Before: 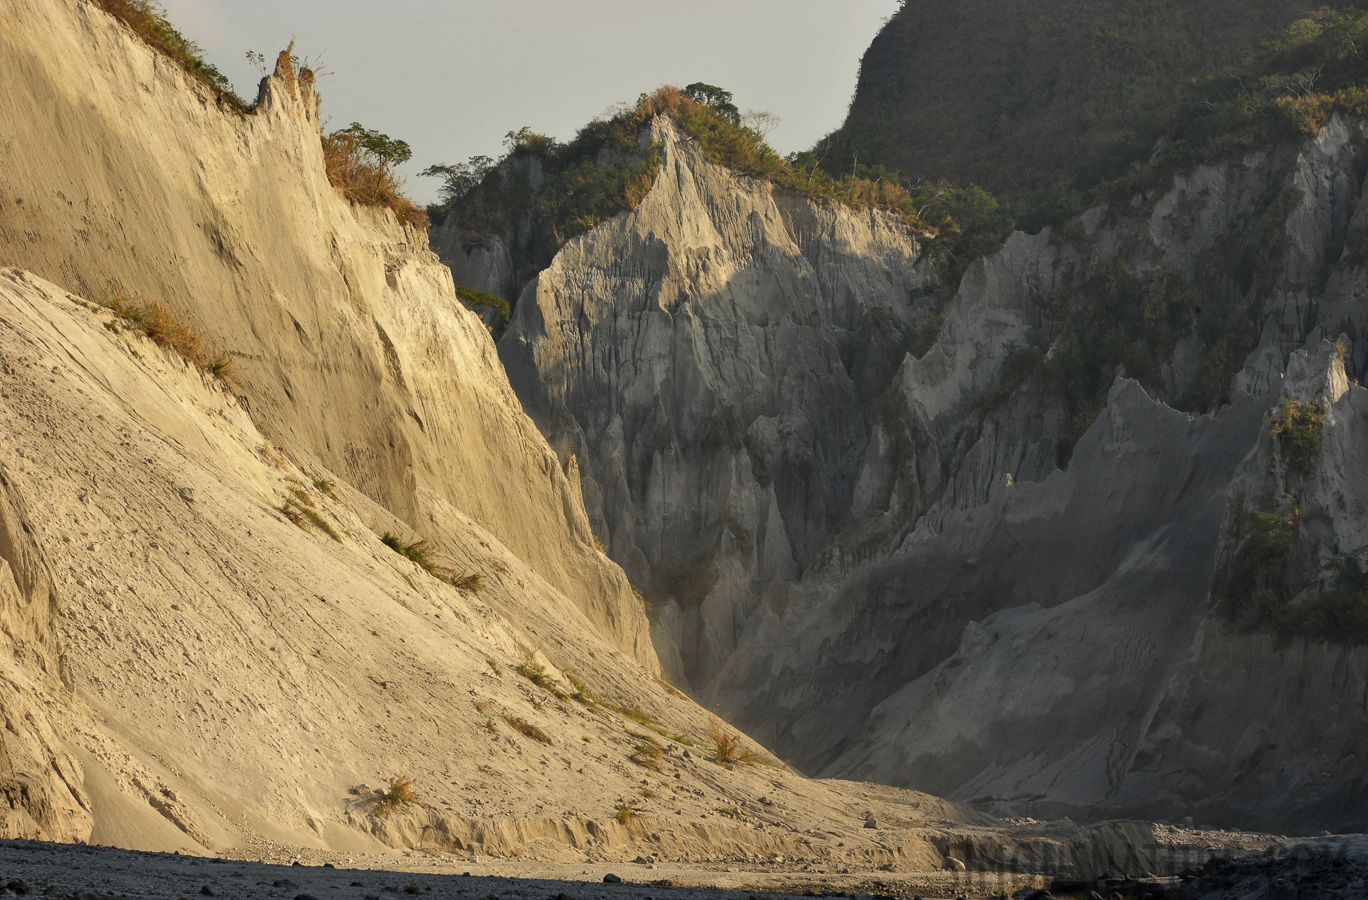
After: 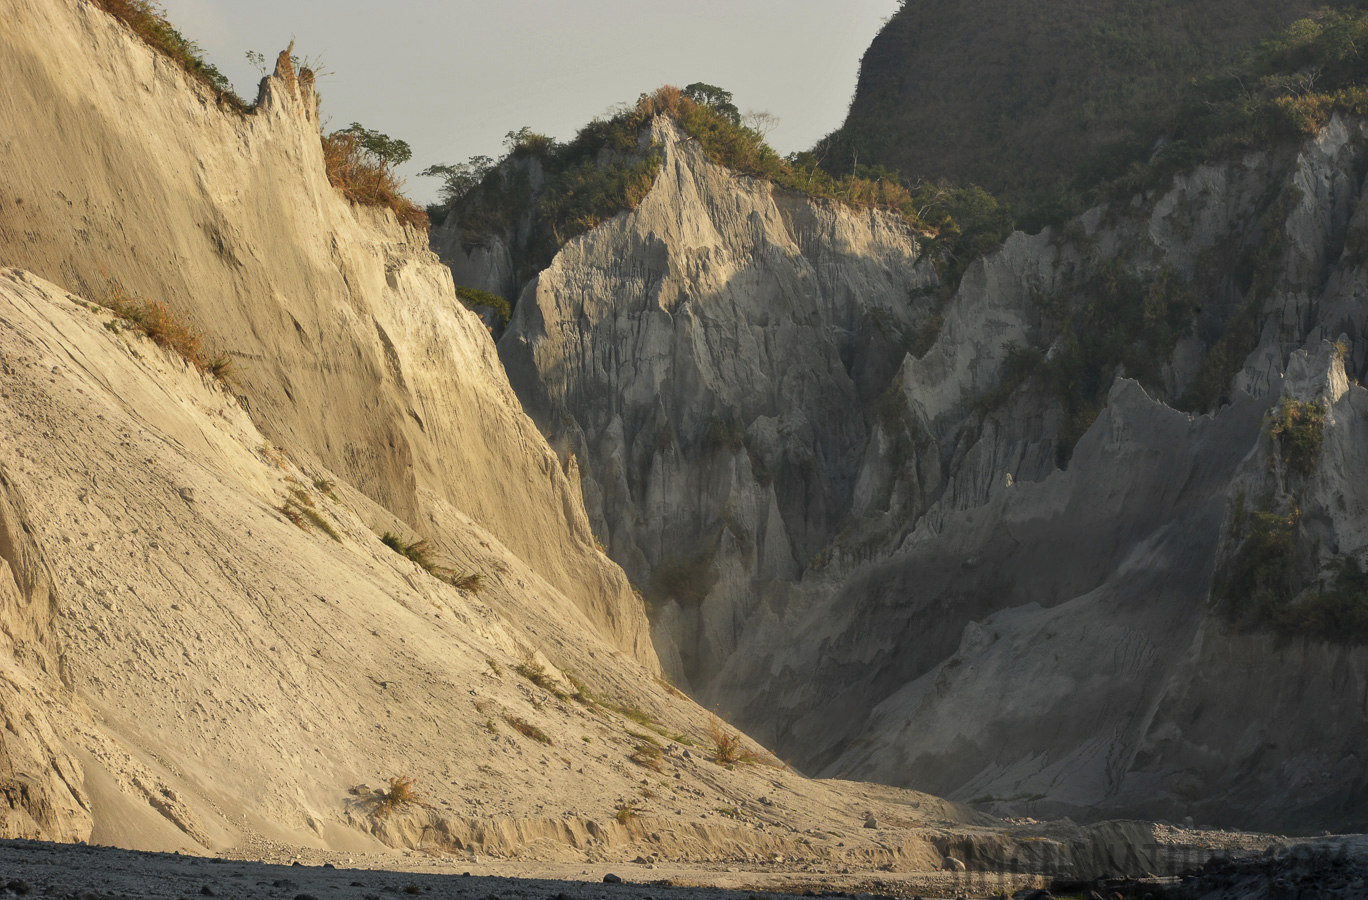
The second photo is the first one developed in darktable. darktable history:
haze removal: strength -0.05
contrast brightness saturation: saturation -0.05
